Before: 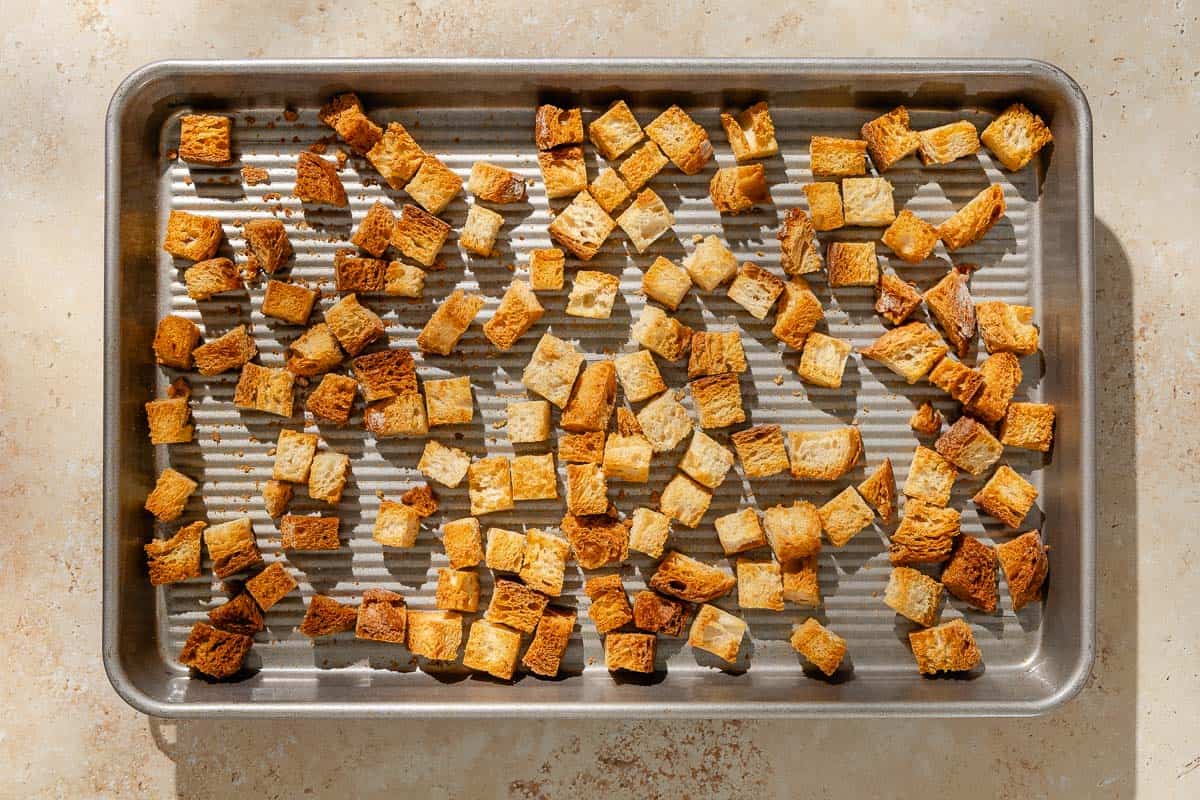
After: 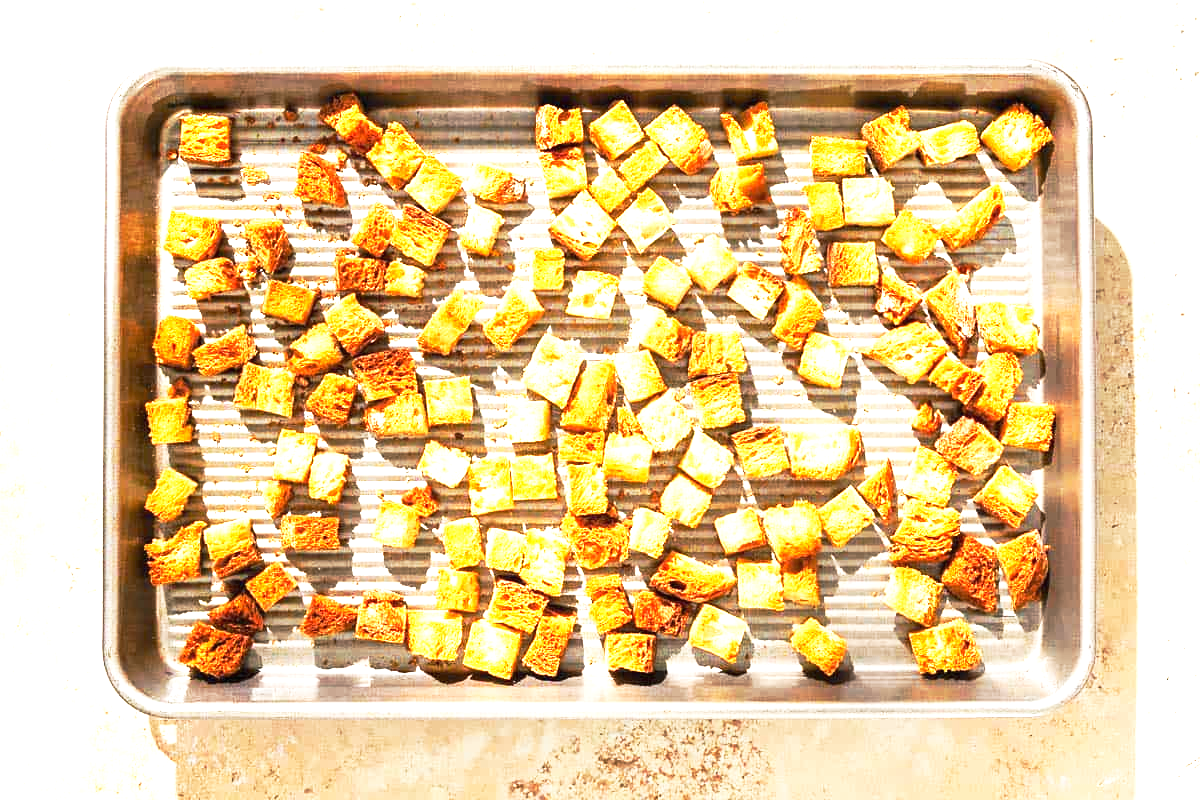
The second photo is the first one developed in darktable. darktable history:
base curve: curves: ch0 [(0, 0) (0.257, 0.25) (0.482, 0.586) (0.757, 0.871) (1, 1)], preserve colors none
exposure: black level correction 0, exposure 1.744 EV, compensate highlight preservation false
